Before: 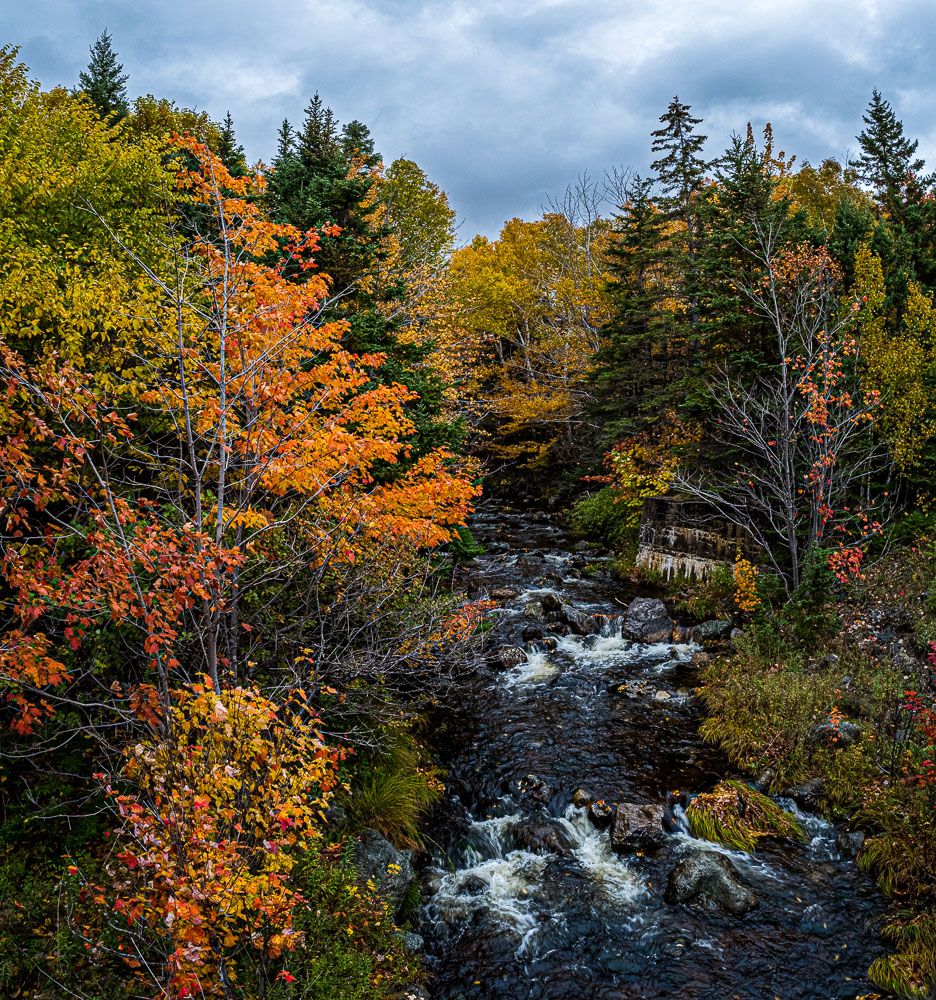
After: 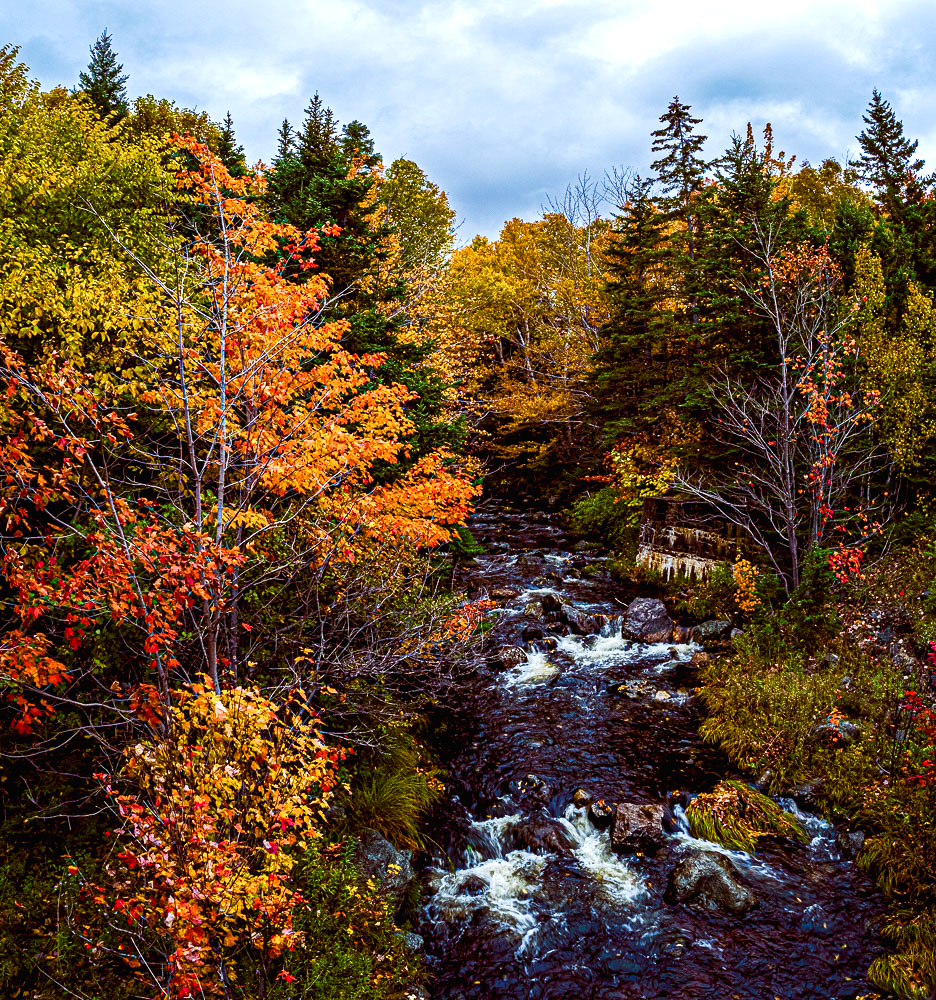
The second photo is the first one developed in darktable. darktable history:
color balance rgb: global offset › luminance -0.207%, global offset › chroma 0.268%, perceptual saturation grading › global saturation 20%, perceptual saturation grading › highlights -50.303%, perceptual saturation grading › shadows 31.075%, global vibrance 43.309%
tone curve: curves: ch0 [(0.016, 0.011) (0.204, 0.146) (0.515, 0.476) (0.78, 0.795) (1, 0.981)], preserve colors none
exposure: exposure 0.551 EV, compensate highlight preservation false
